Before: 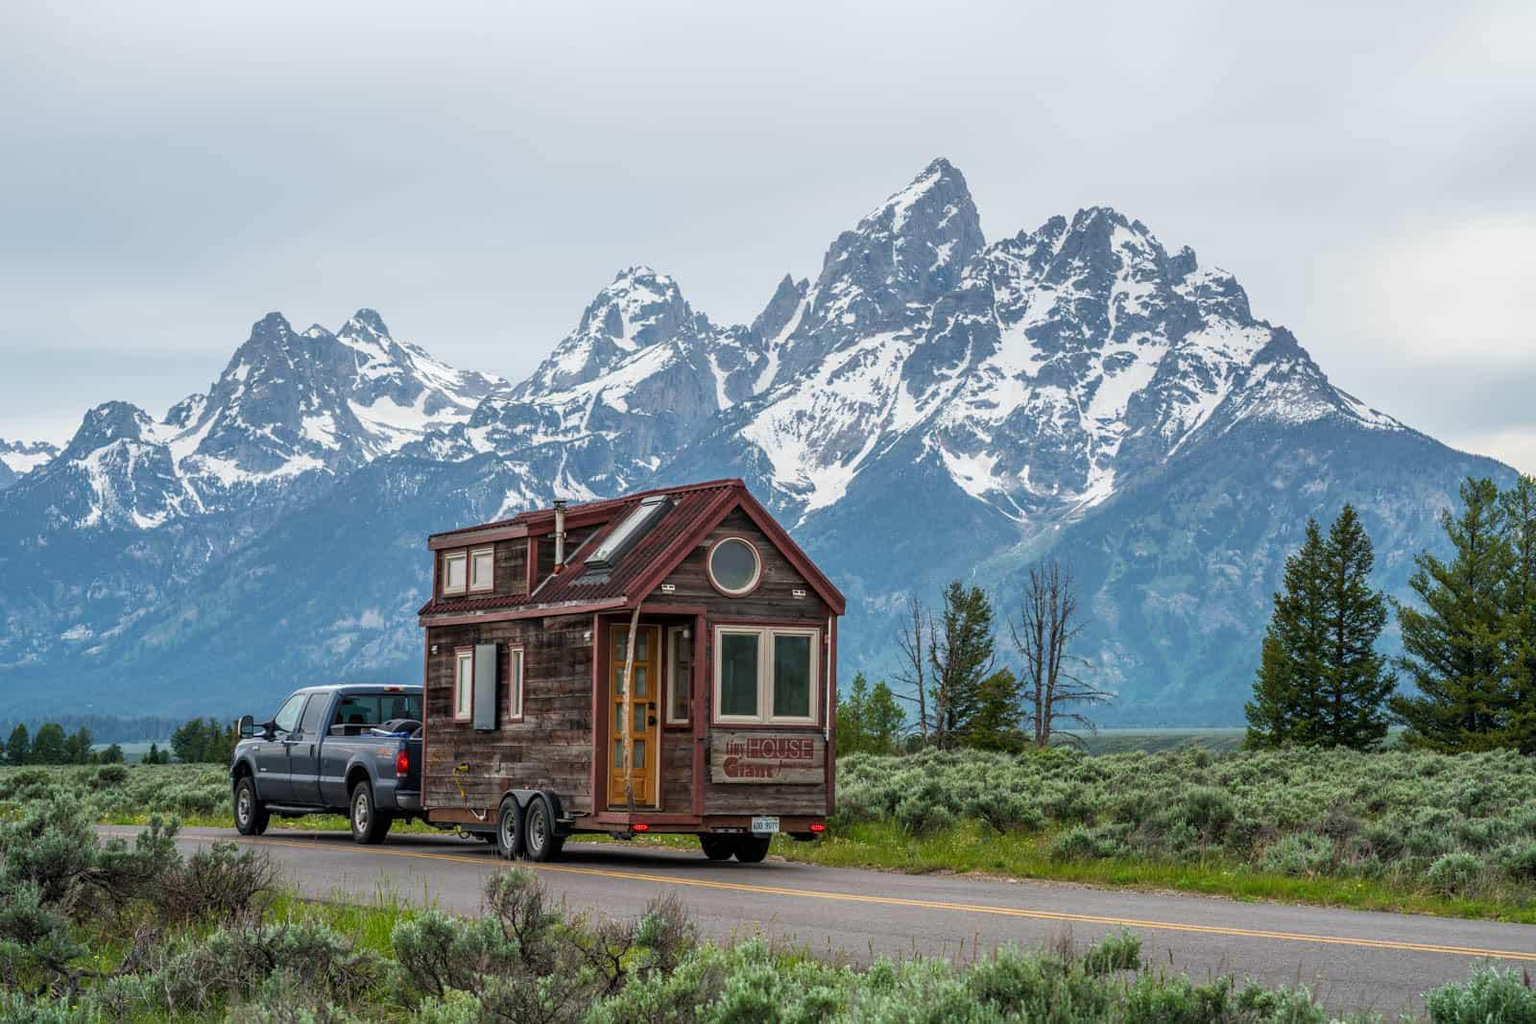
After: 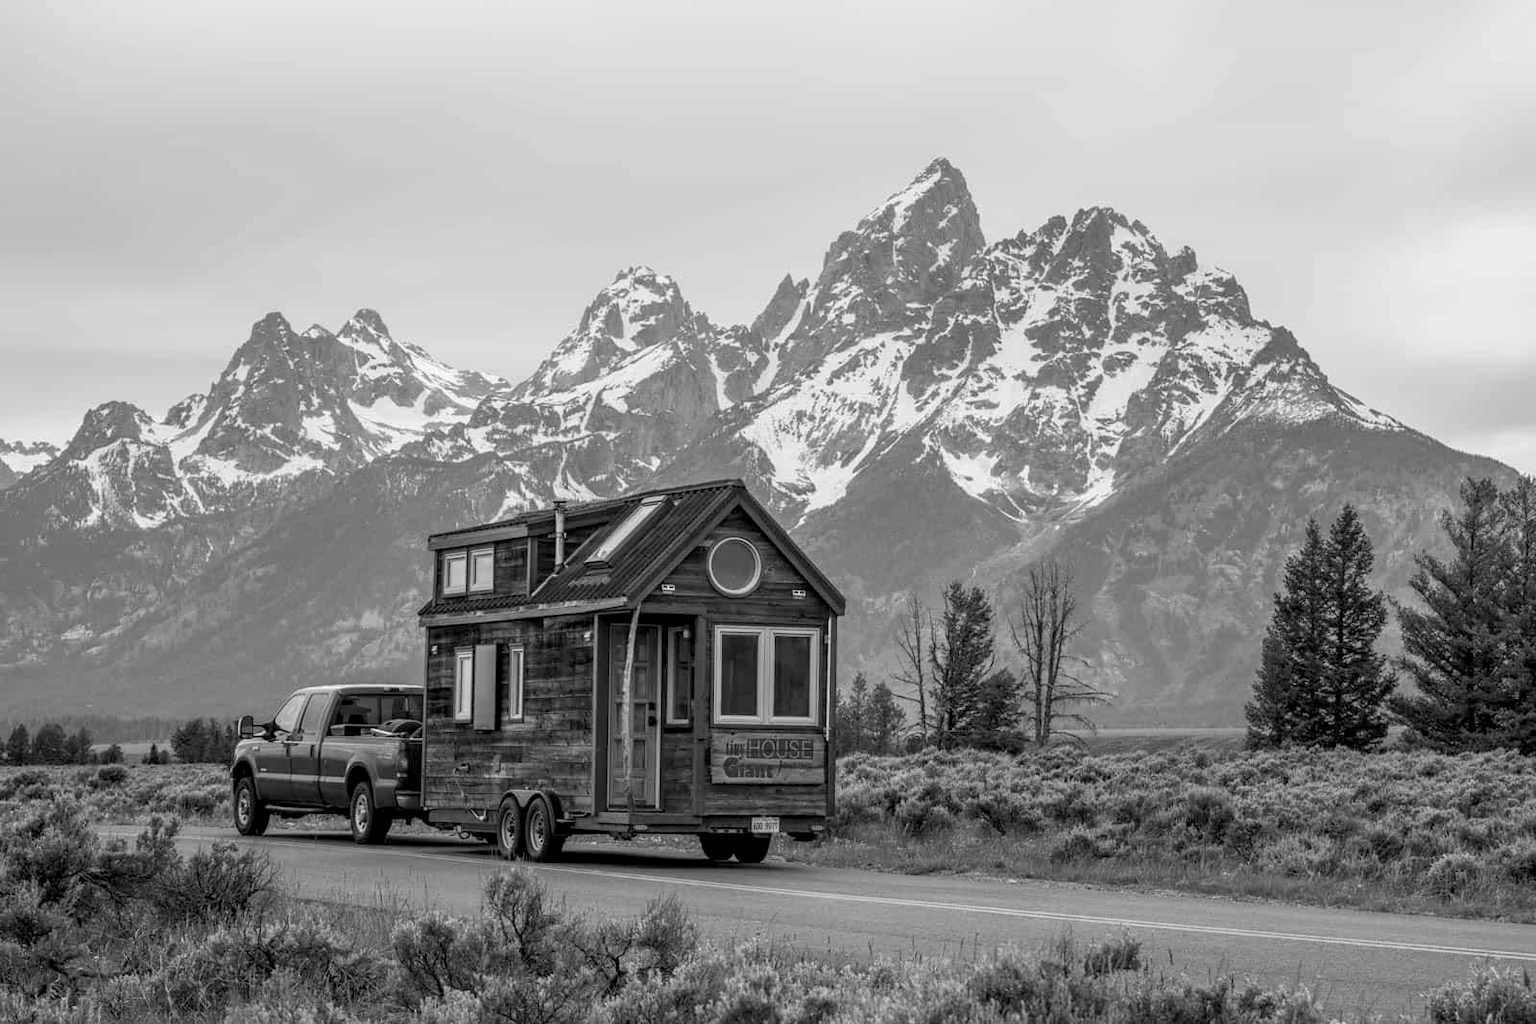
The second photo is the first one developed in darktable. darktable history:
exposure: compensate highlight preservation false
color balance rgb: shadows lift › chroma 2%, shadows lift › hue 217.2°, power › hue 60°, highlights gain › chroma 1%, highlights gain › hue 69.6°, global offset › luminance -0.5%, perceptual saturation grading › global saturation 15%, global vibrance 15%
monochrome: size 1
